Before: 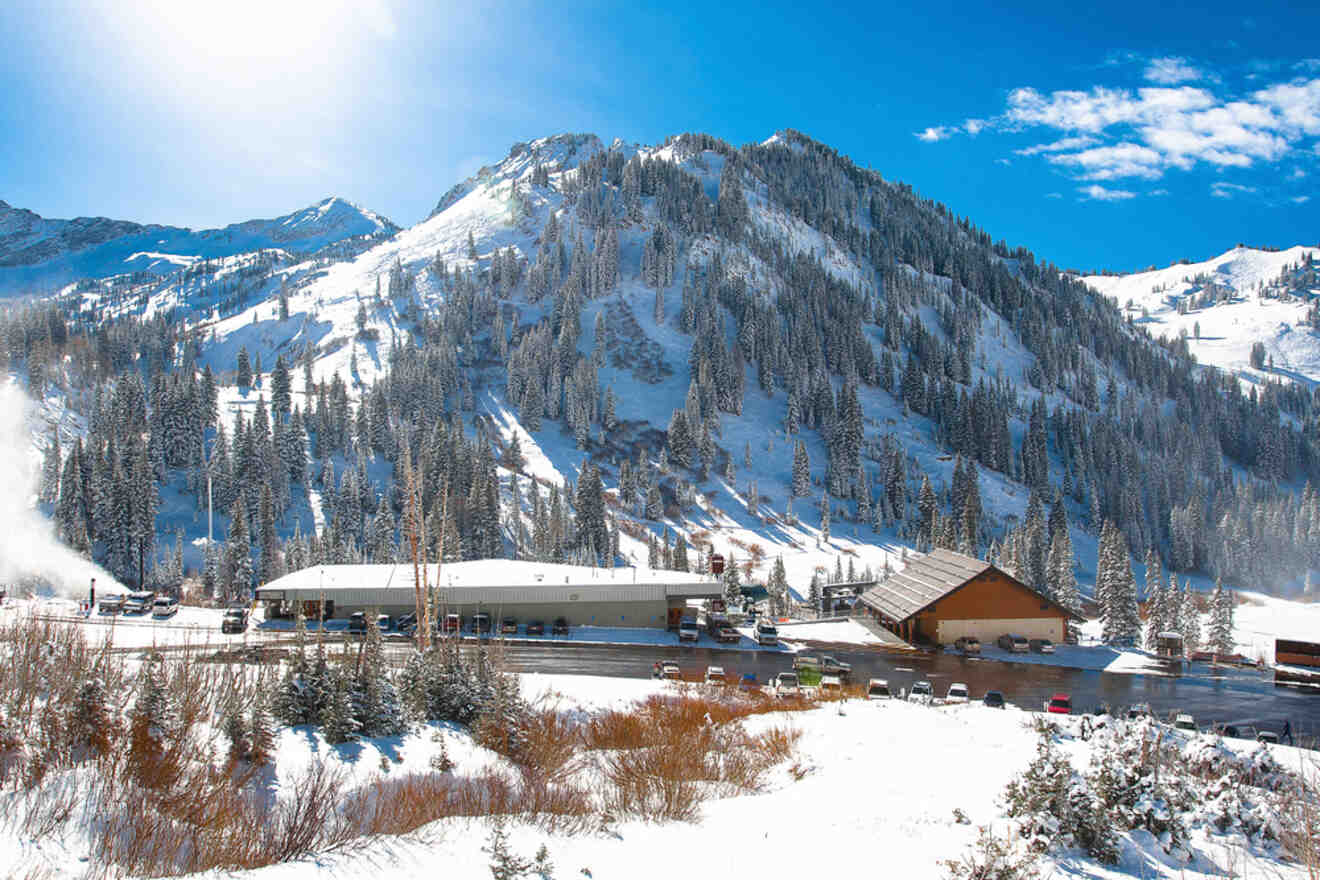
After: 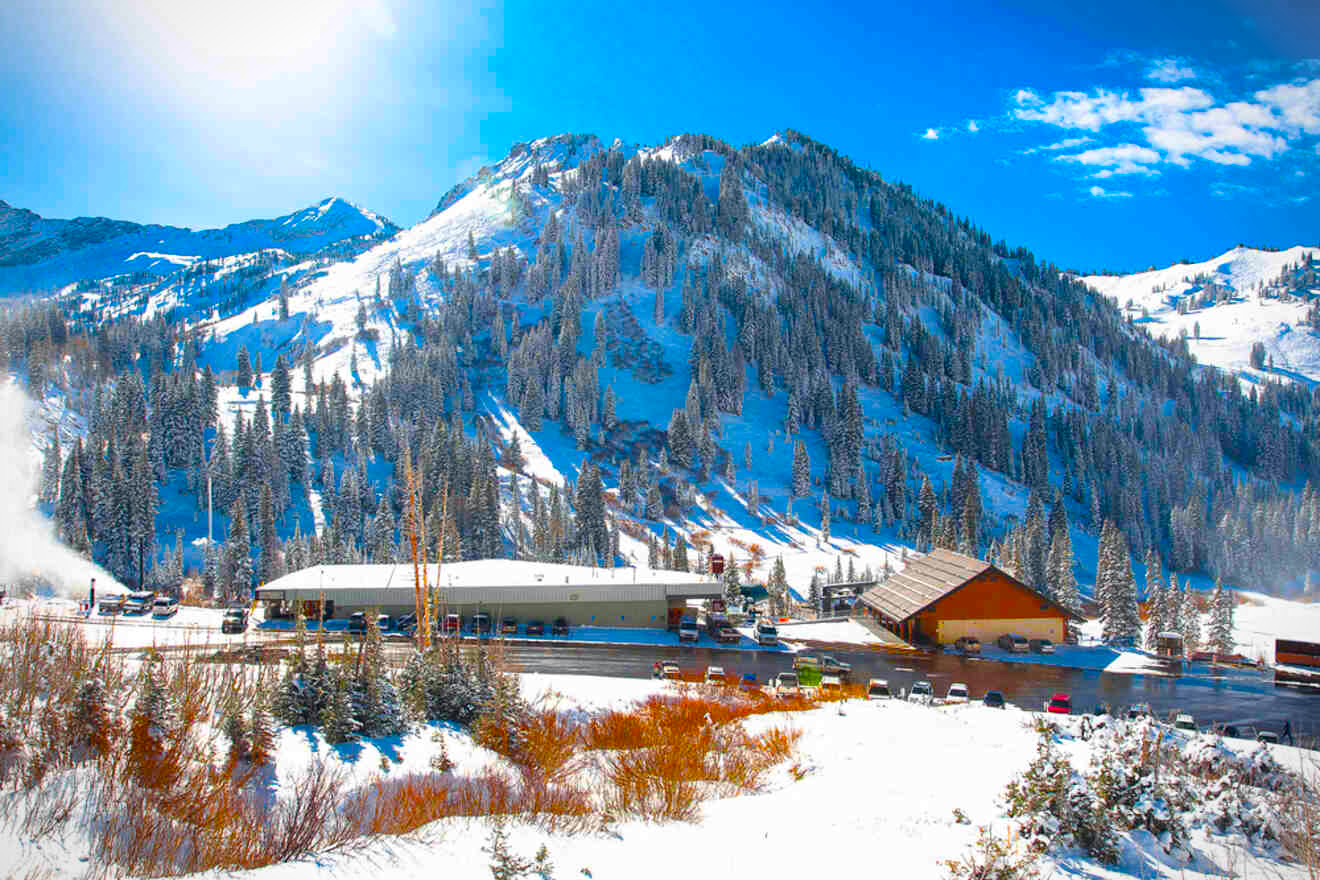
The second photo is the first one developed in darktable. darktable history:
color zones: curves: ch0 [(0.224, 0.526) (0.75, 0.5)]; ch1 [(0.055, 0.526) (0.224, 0.761) (0.377, 0.526) (0.75, 0.5)]
vignetting: fall-off start 89.06%, fall-off radius 43.57%, brightness -0.282, width/height ratio 1.163
color balance rgb: global offset › chroma 0.055%, global offset › hue 254.17°, linear chroma grading › global chroma 42.274%, perceptual saturation grading › global saturation 25.344%, global vibrance 10.739%
